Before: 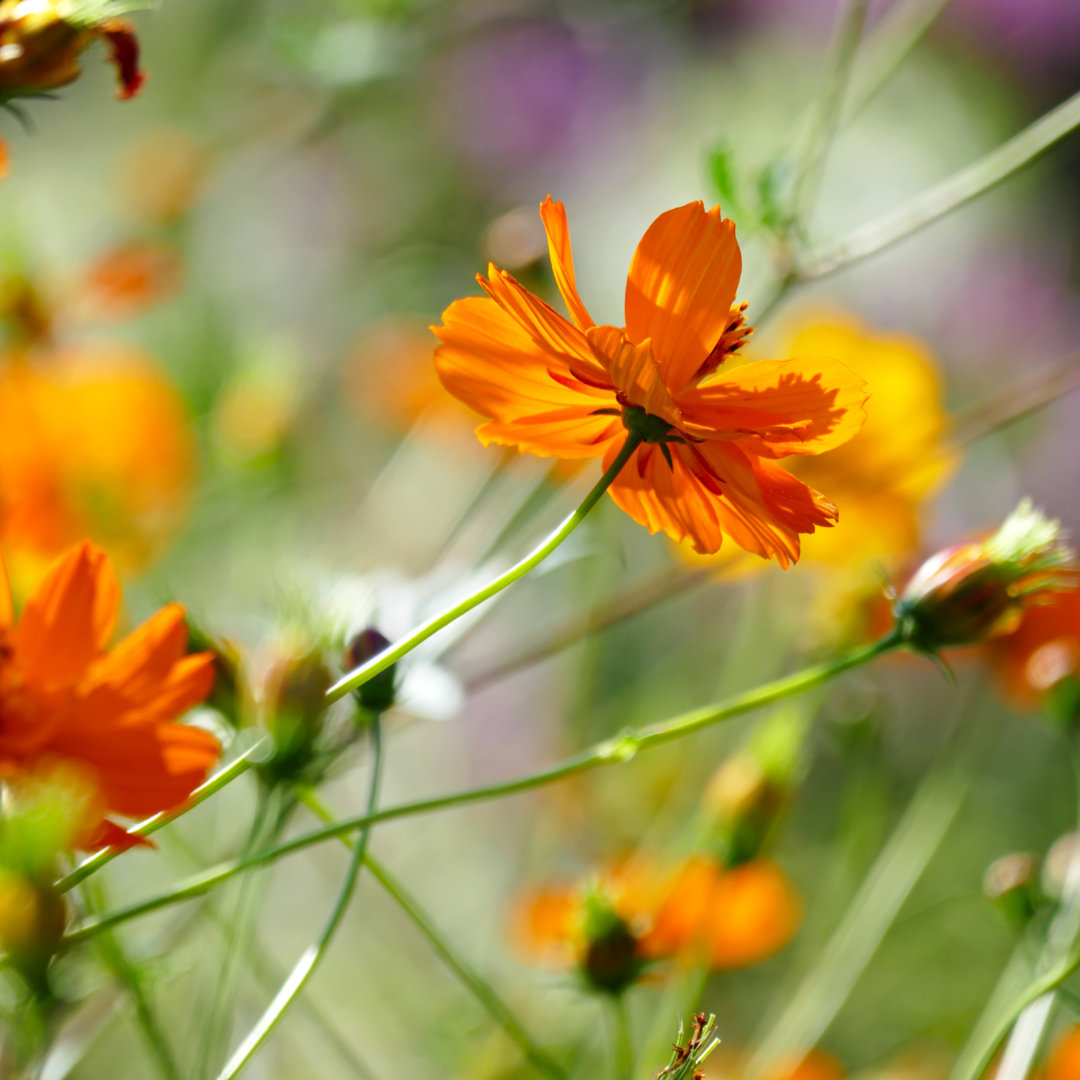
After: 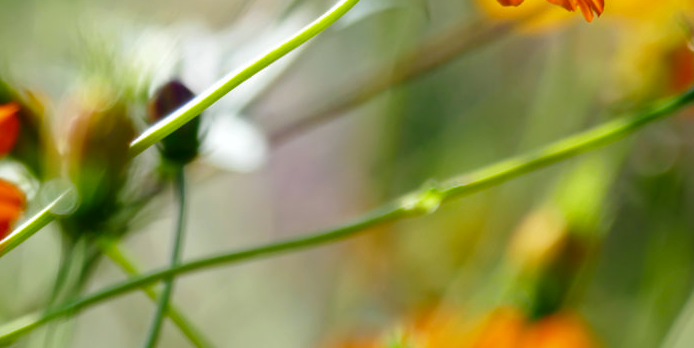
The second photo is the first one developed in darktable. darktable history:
contrast brightness saturation: brightness -0.098
crop: left 18.222%, top 50.809%, right 17.471%, bottom 16.885%
